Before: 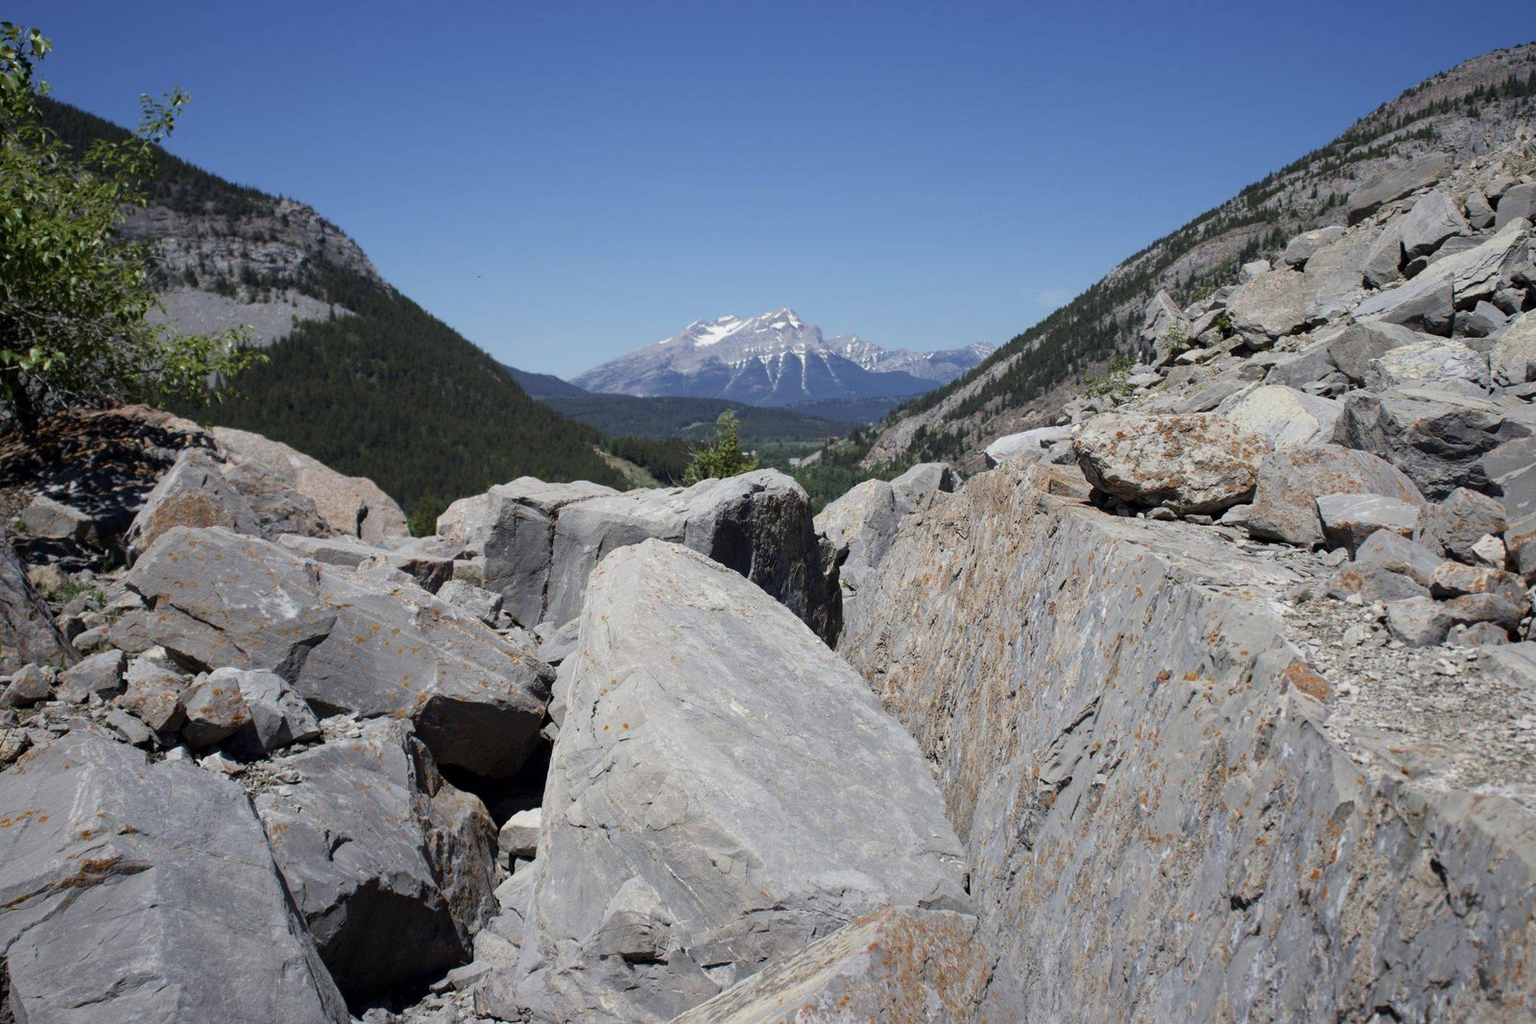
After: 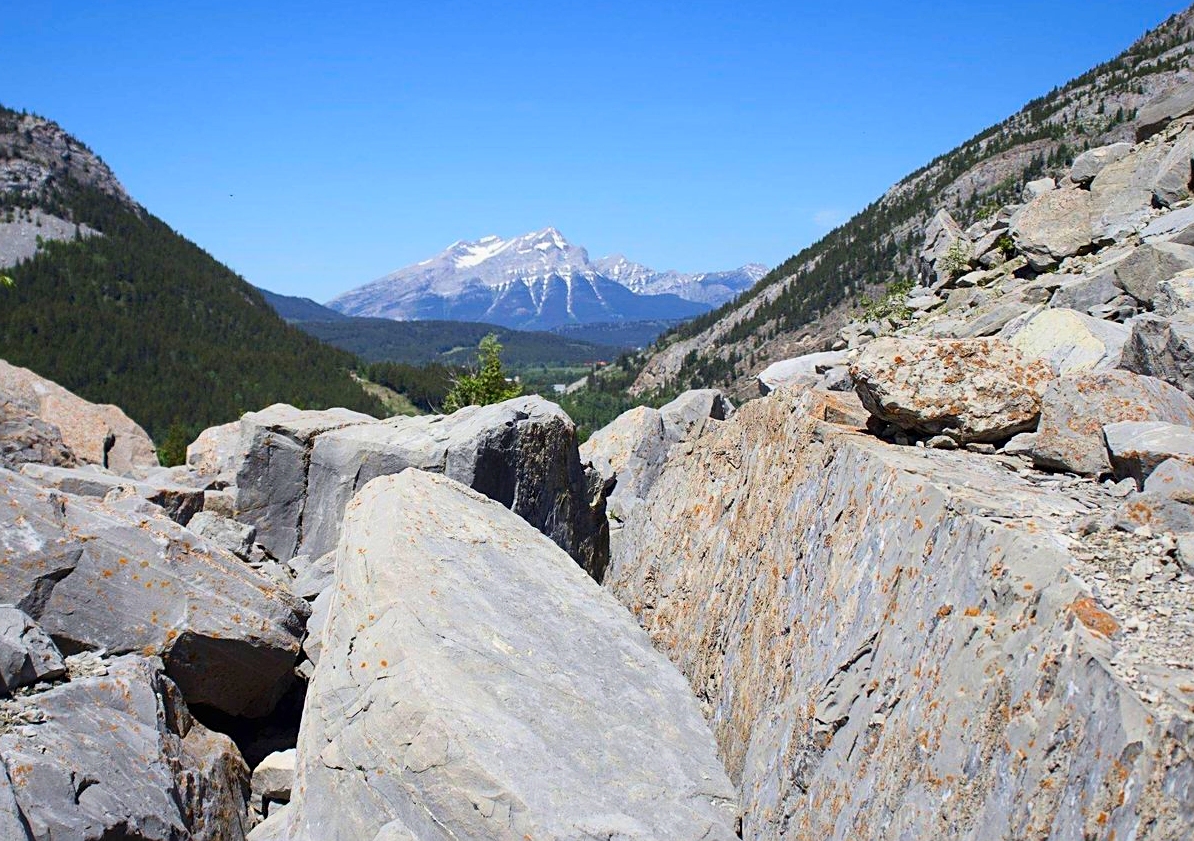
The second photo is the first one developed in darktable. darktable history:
contrast brightness saturation: contrast 0.196, brightness 0.157, saturation 0.223
crop: left 16.797%, top 8.721%, right 8.572%, bottom 12.459%
color correction: highlights b* 0.03, saturation 1.35
sharpen: on, module defaults
